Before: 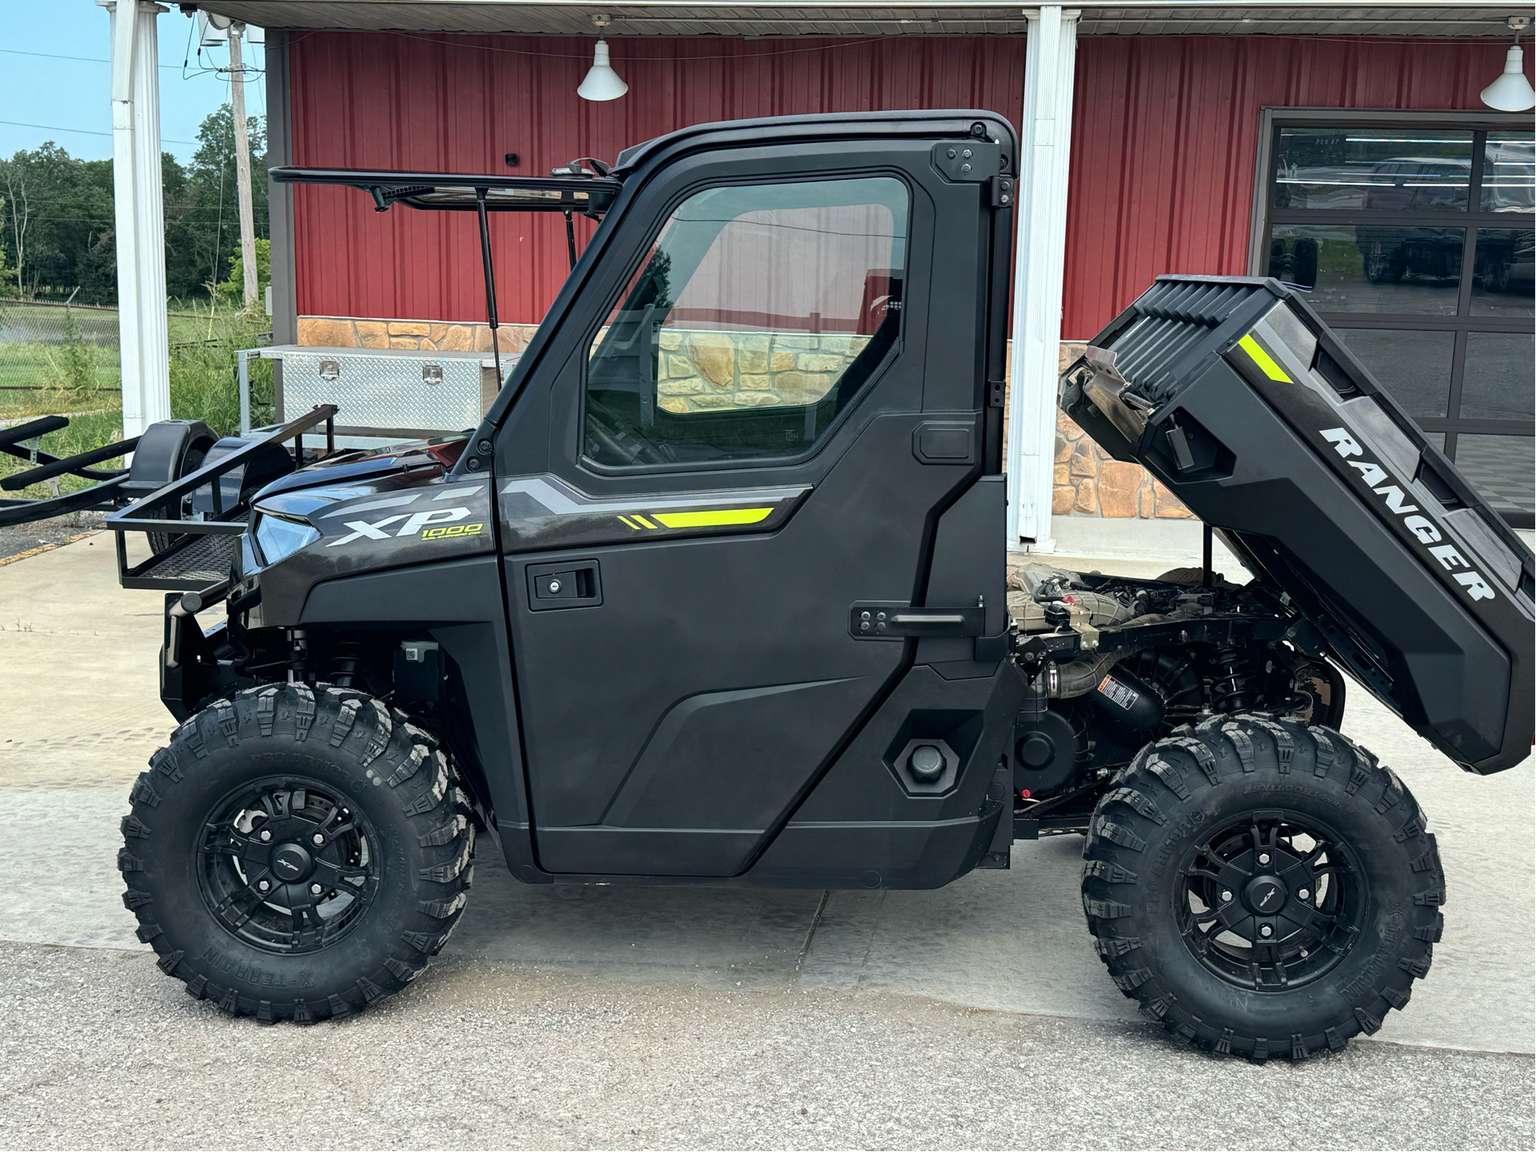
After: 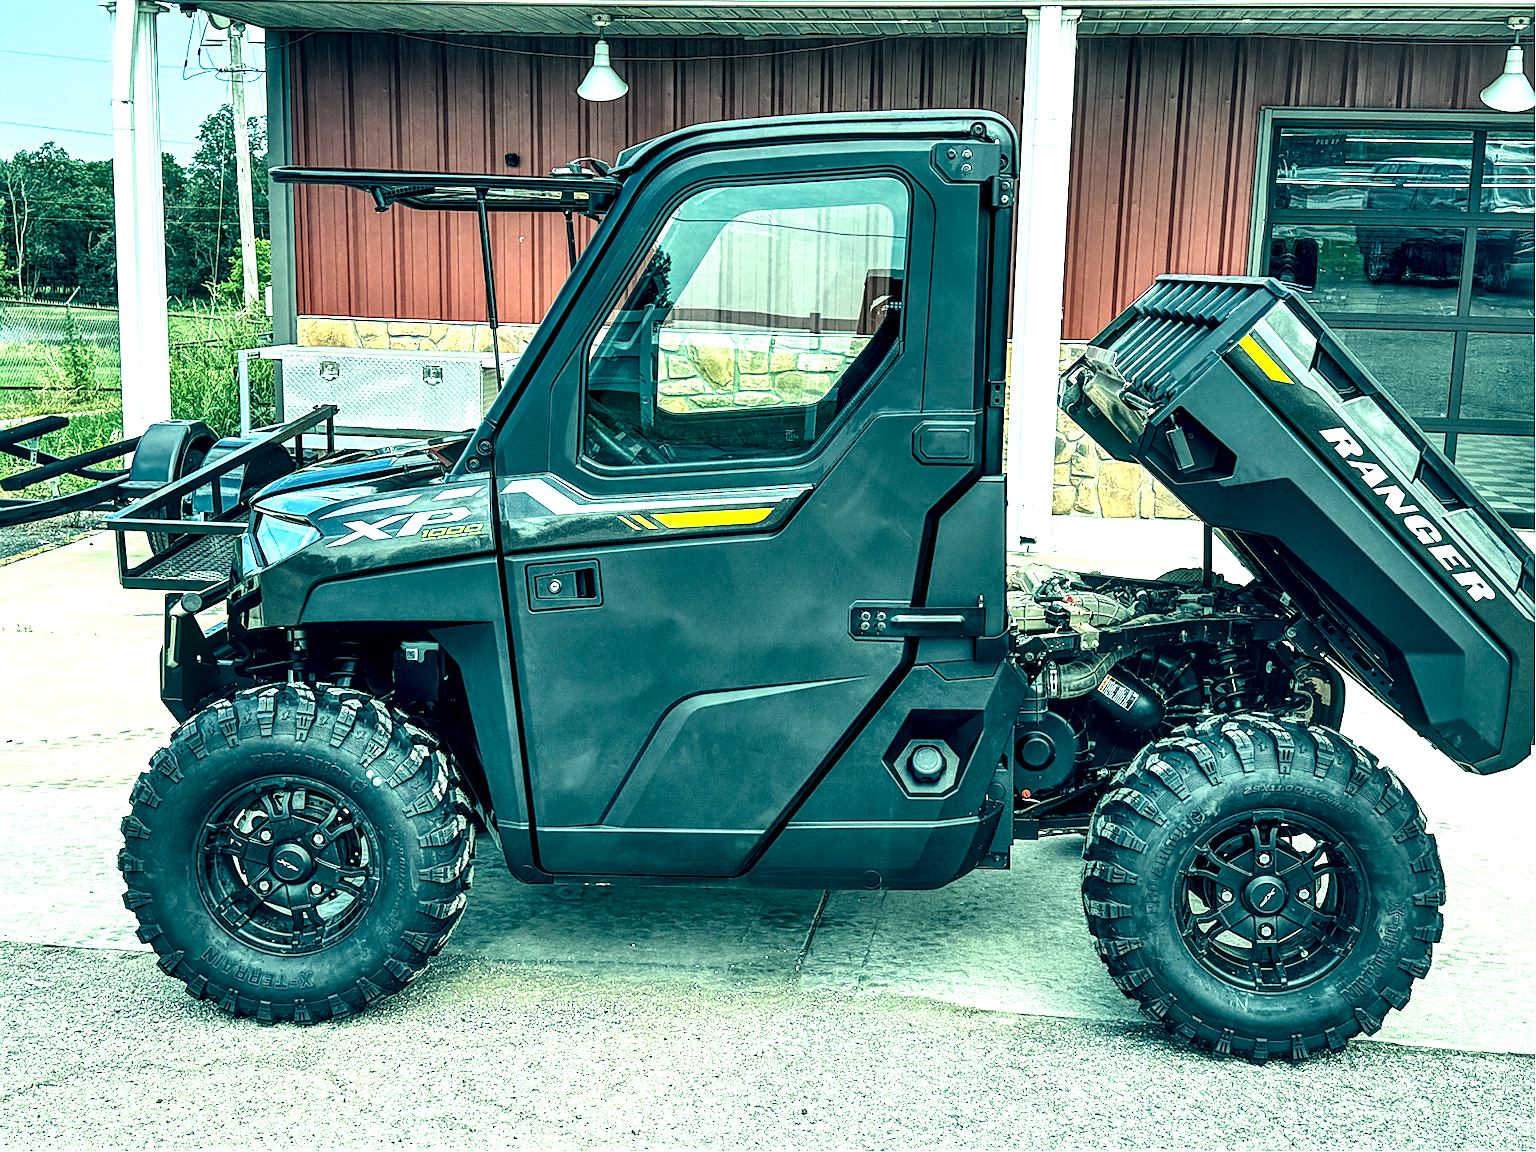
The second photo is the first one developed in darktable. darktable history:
sharpen: on, module defaults
color correction: highlights a* -20.08, highlights b* 9.8, shadows a* -20.4, shadows b* -10.76
local contrast: highlights 19%, detail 186%
exposure: black level correction 0, exposure 0.7 EV, compensate exposure bias true, compensate highlight preservation false
shadows and highlights: shadows 75, highlights -25, soften with gaussian
tone equalizer: -8 EV -0.417 EV, -7 EV -0.389 EV, -6 EV -0.333 EV, -5 EV -0.222 EV, -3 EV 0.222 EV, -2 EV 0.333 EV, -1 EV 0.389 EV, +0 EV 0.417 EV, edges refinement/feathering 500, mask exposure compensation -1.57 EV, preserve details no
